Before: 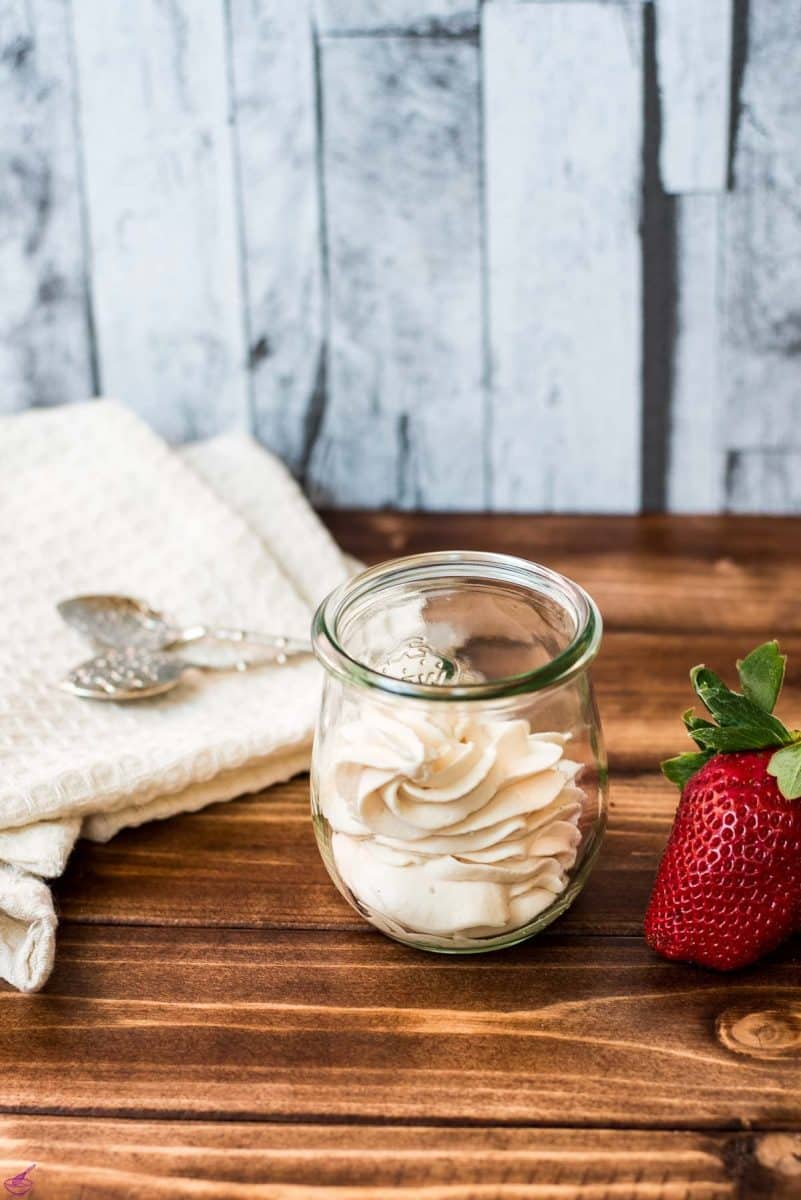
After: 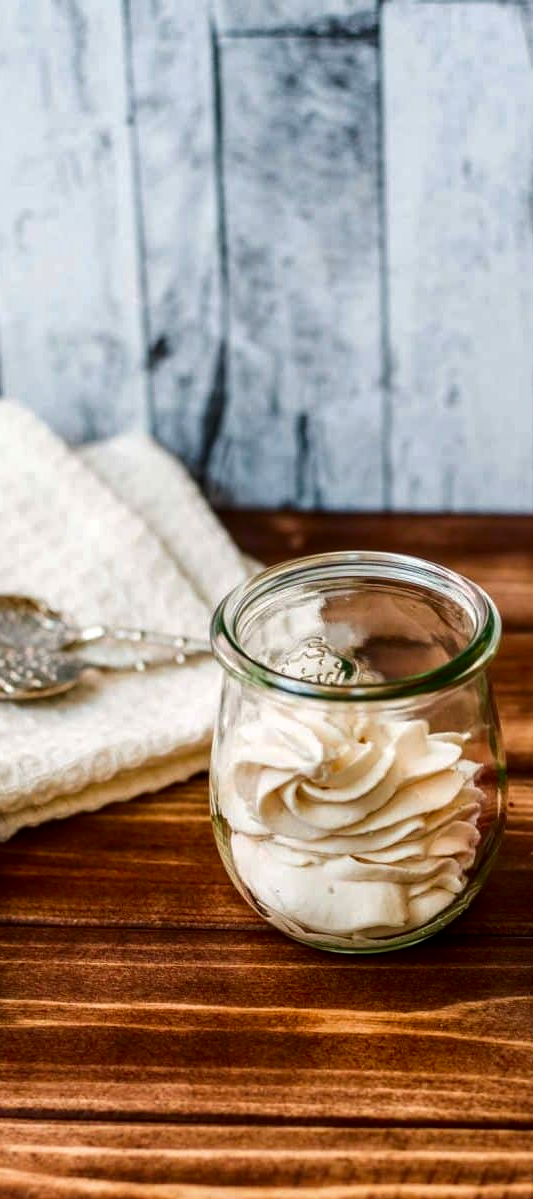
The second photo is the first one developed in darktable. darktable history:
contrast brightness saturation: brightness -0.251, saturation 0.199
exposure: compensate exposure bias true, compensate highlight preservation false
crop and rotate: left 12.614%, right 20.746%
local contrast: on, module defaults
